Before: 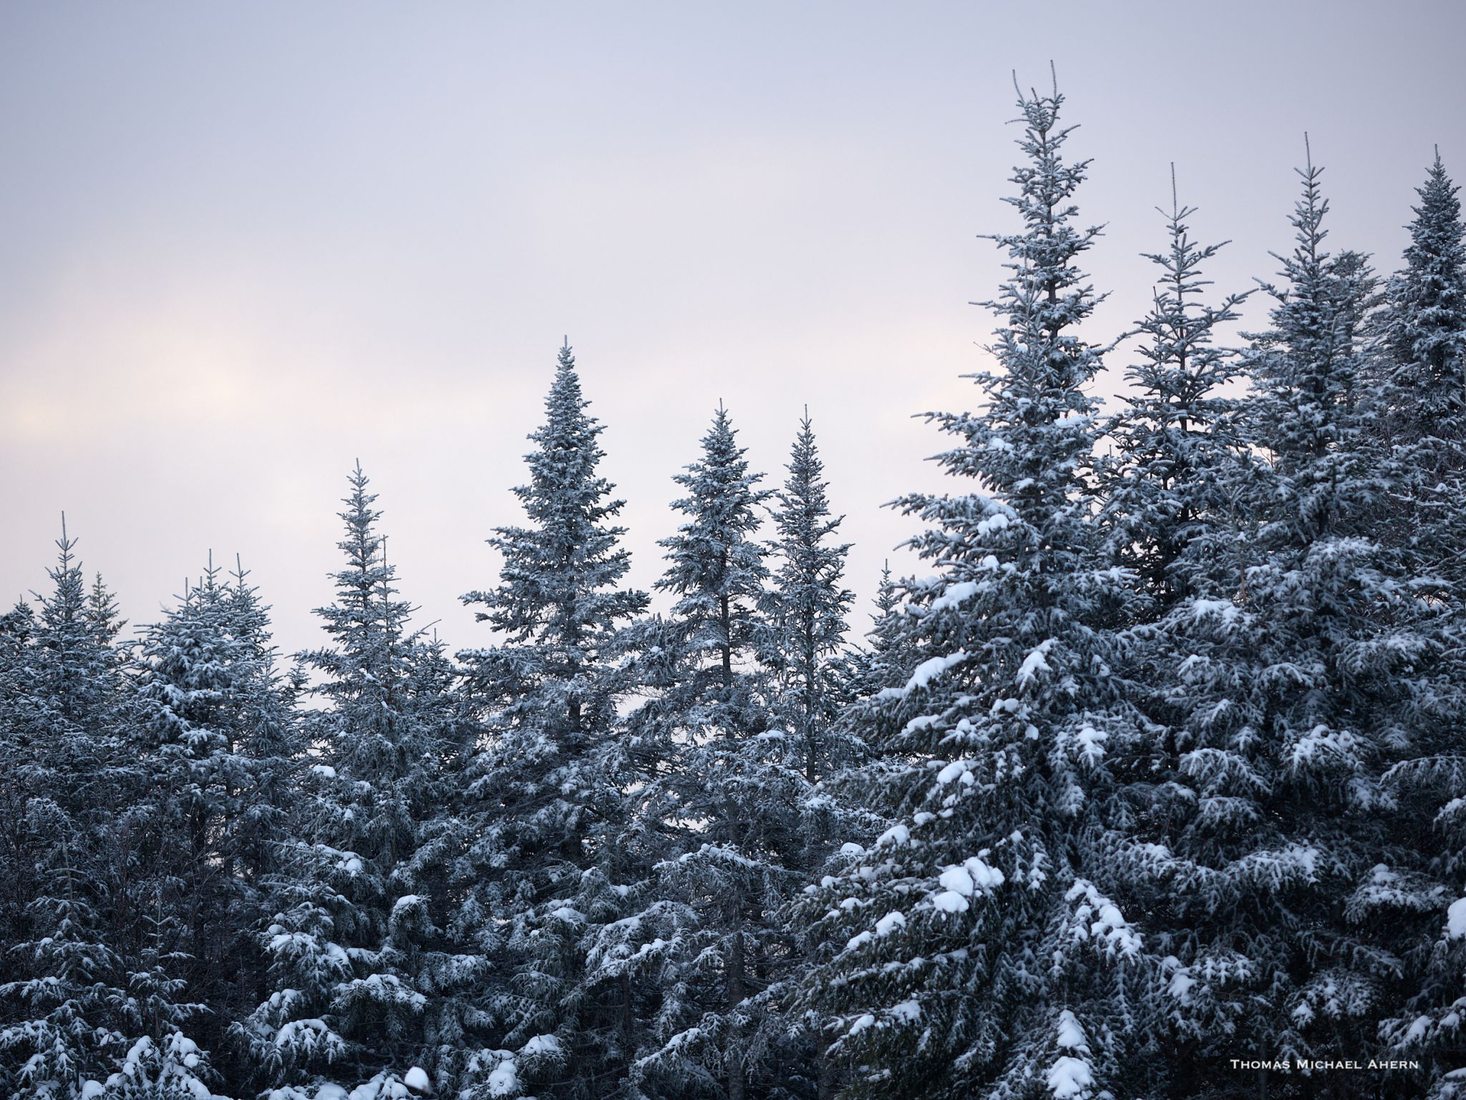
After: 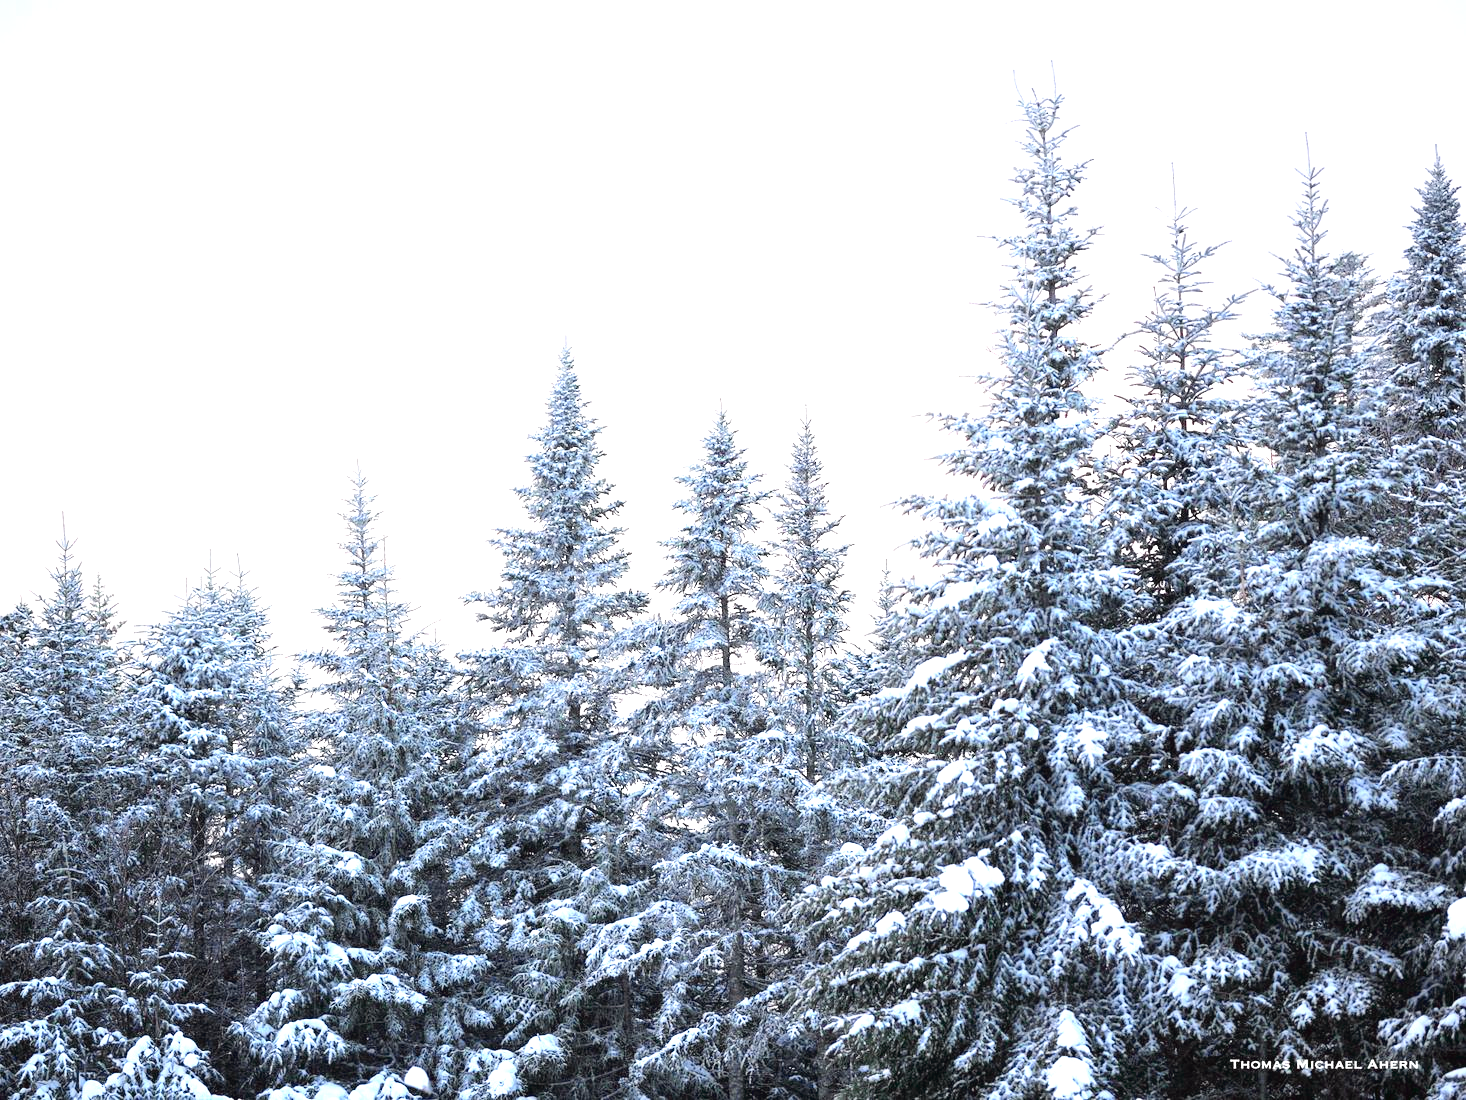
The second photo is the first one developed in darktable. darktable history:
exposure: black level correction 0, exposure 1.741 EV, compensate exposure bias true, compensate highlight preservation false
tone curve: curves: ch0 [(0, 0.019) (0.066, 0.043) (0.189, 0.182) (0.368, 0.407) (0.501, 0.564) (0.677, 0.729) (0.851, 0.861) (0.997, 0.959)]; ch1 [(0, 0) (0.187, 0.121) (0.388, 0.346) (0.437, 0.409) (0.474, 0.472) (0.499, 0.501) (0.514, 0.515) (0.542, 0.557) (0.645, 0.686) (0.812, 0.856) (1, 1)]; ch2 [(0, 0) (0.246, 0.214) (0.421, 0.427) (0.459, 0.484) (0.5, 0.504) (0.518, 0.523) (0.529, 0.548) (0.56, 0.576) (0.607, 0.63) (0.744, 0.734) (0.867, 0.821) (0.993, 0.889)], color space Lab, independent channels, preserve colors none
